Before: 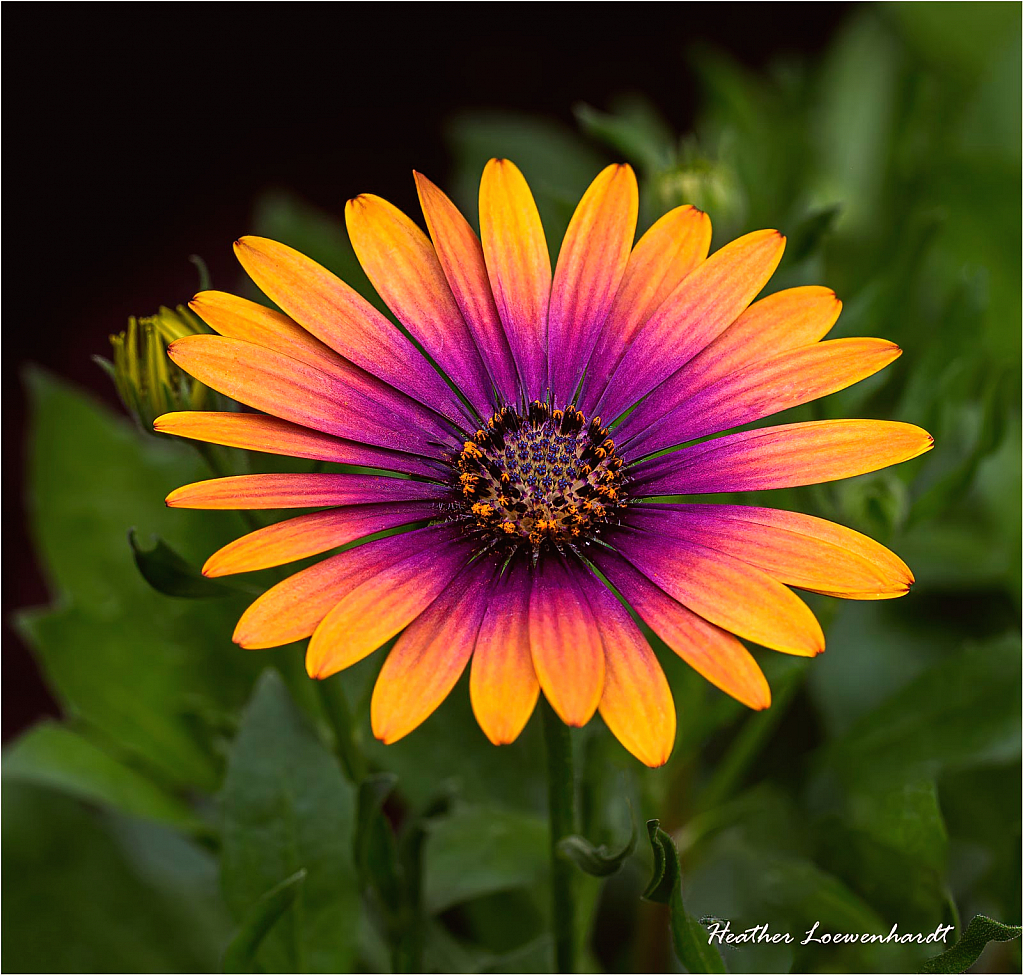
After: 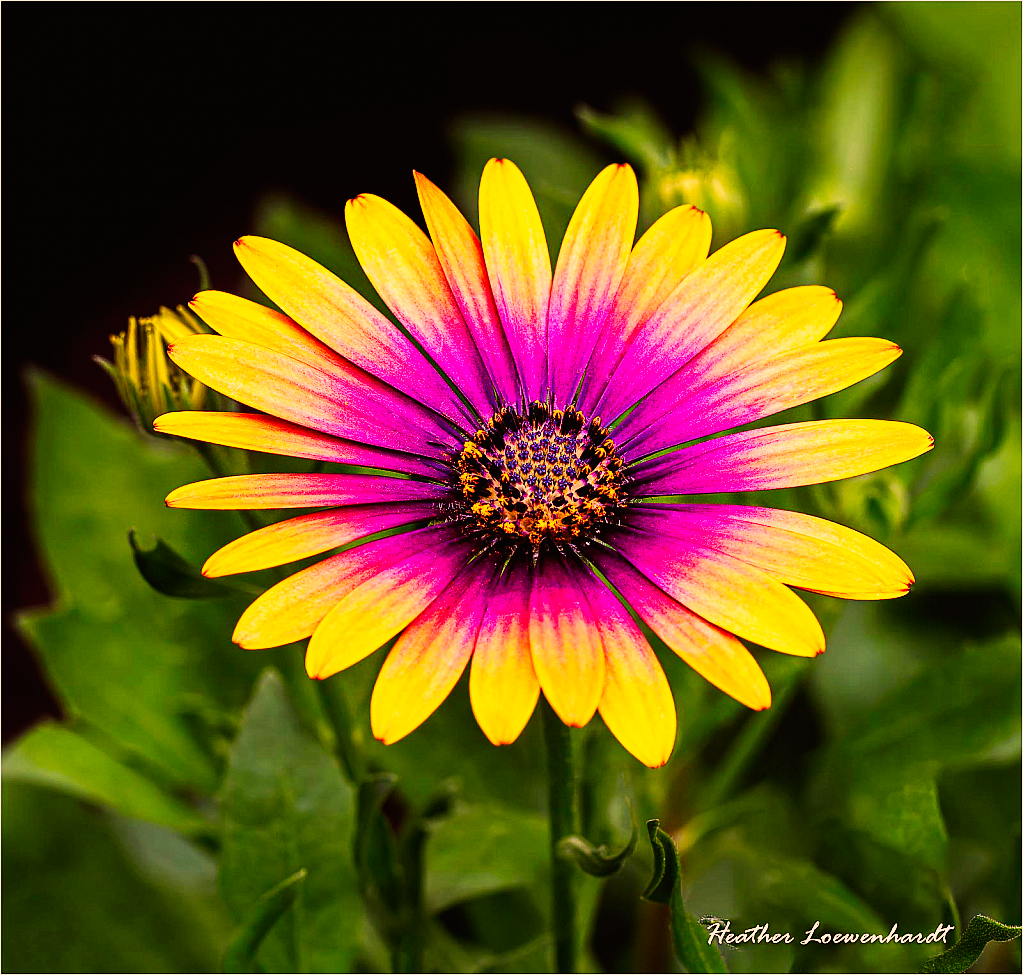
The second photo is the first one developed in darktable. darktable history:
color correction: highlights a* 17.87, highlights b* 18.46
base curve: curves: ch0 [(0, 0) (0.007, 0.004) (0.027, 0.03) (0.046, 0.07) (0.207, 0.54) (0.442, 0.872) (0.673, 0.972) (1, 1)], preserve colors none
